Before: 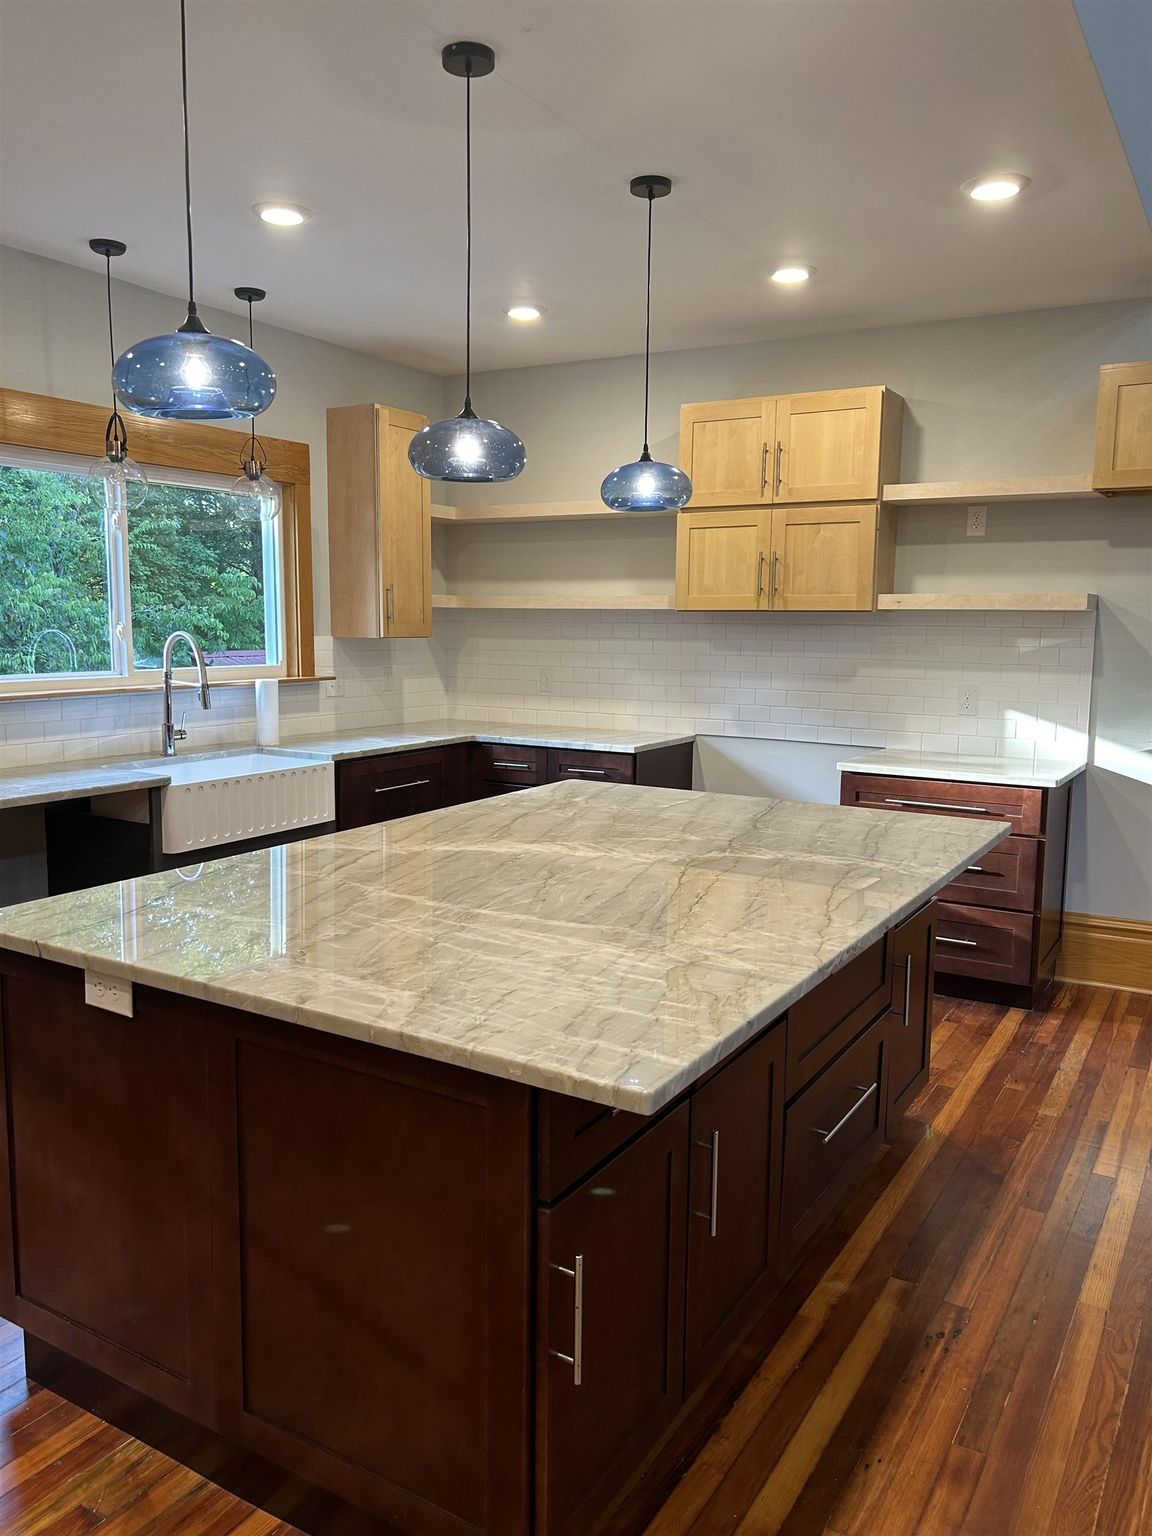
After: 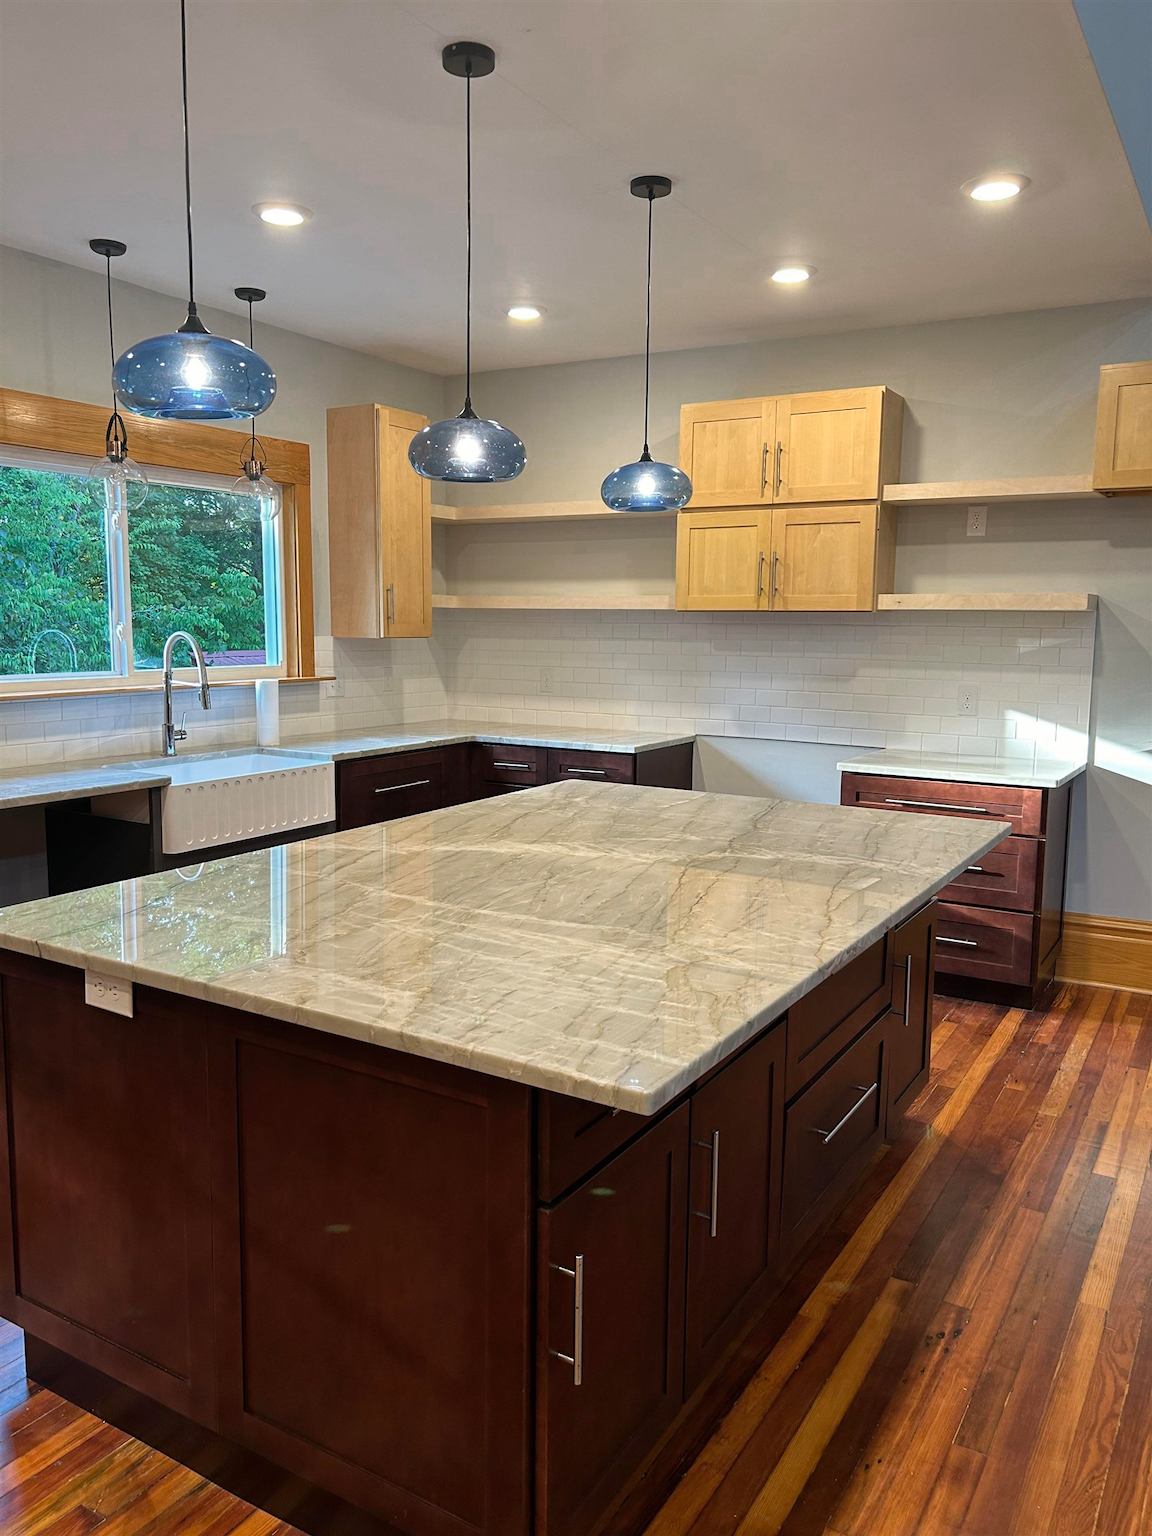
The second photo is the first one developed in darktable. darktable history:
exposure: black level correction 0, exposure 0 EV, compensate exposure bias true, compensate highlight preservation false
color zones: curves: ch0 [(0, 0.465) (0.092, 0.596) (0.289, 0.464) (0.429, 0.453) (0.571, 0.464) (0.714, 0.455) (0.857, 0.462) (1, 0.465)], mix 19.57%
